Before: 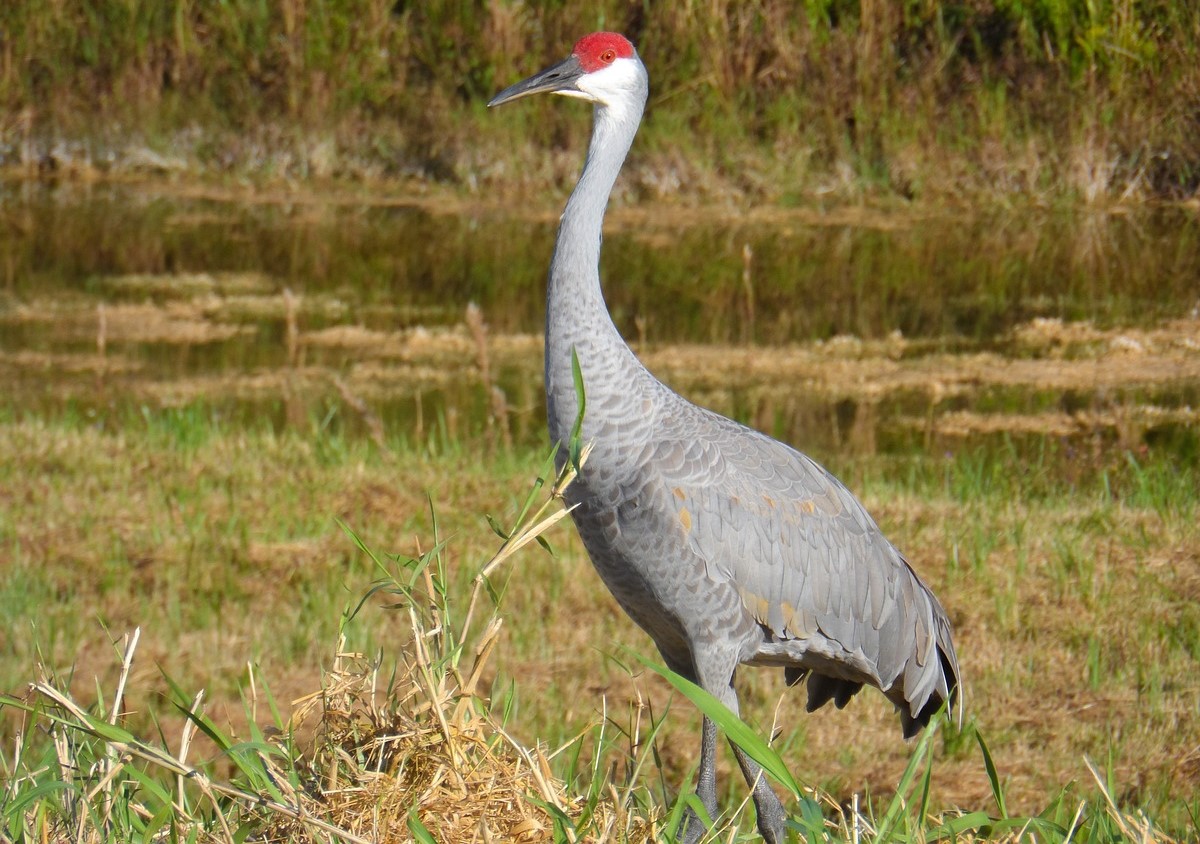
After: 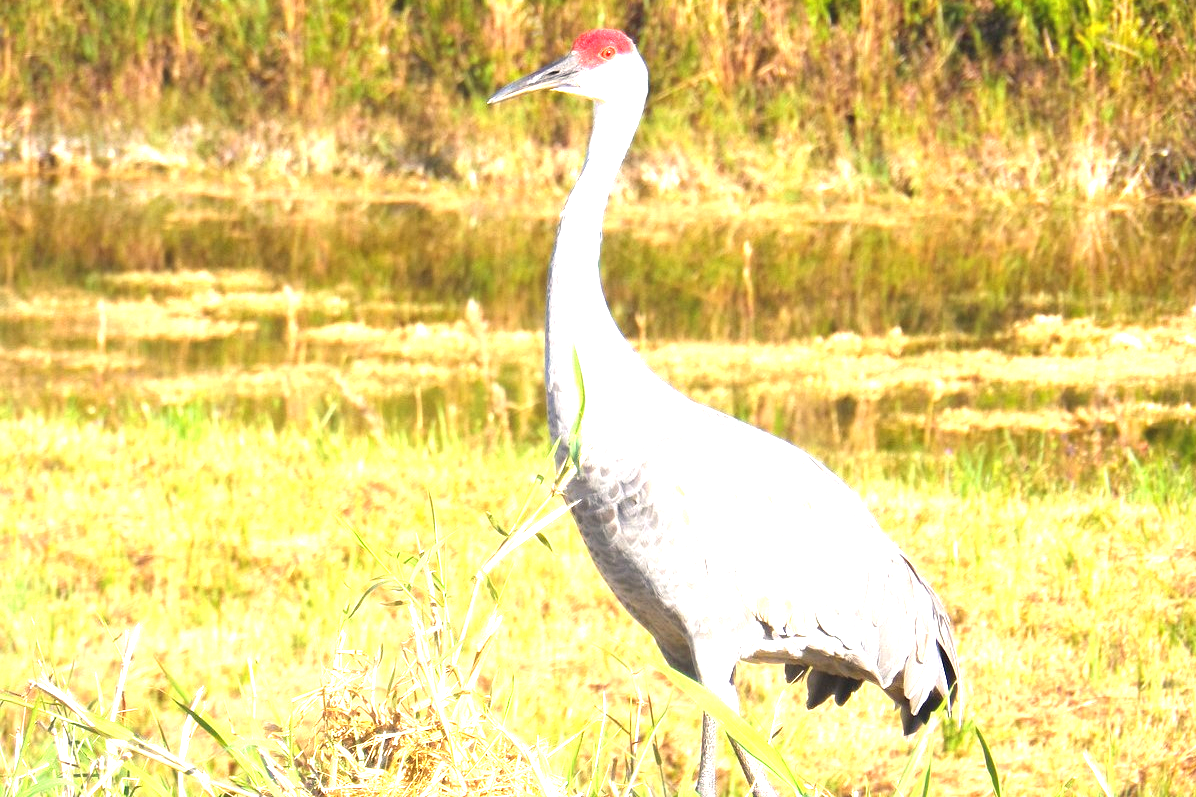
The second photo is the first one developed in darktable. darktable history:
exposure: black level correction 0, exposure 2.138 EV, compensate exposure bias true, compensate highlight preservation false
color balance rgb: shadows lift › hue 87.51°, highlights gain › chroma 1.62%, highlights gain › hue 55.1°, global offset › chroma 0.06%, global offset › hue 253.66°, linear chroma grading › global chroma 0.5%
crop: top 0.448%, right 0.264%, bottom 5.045%
